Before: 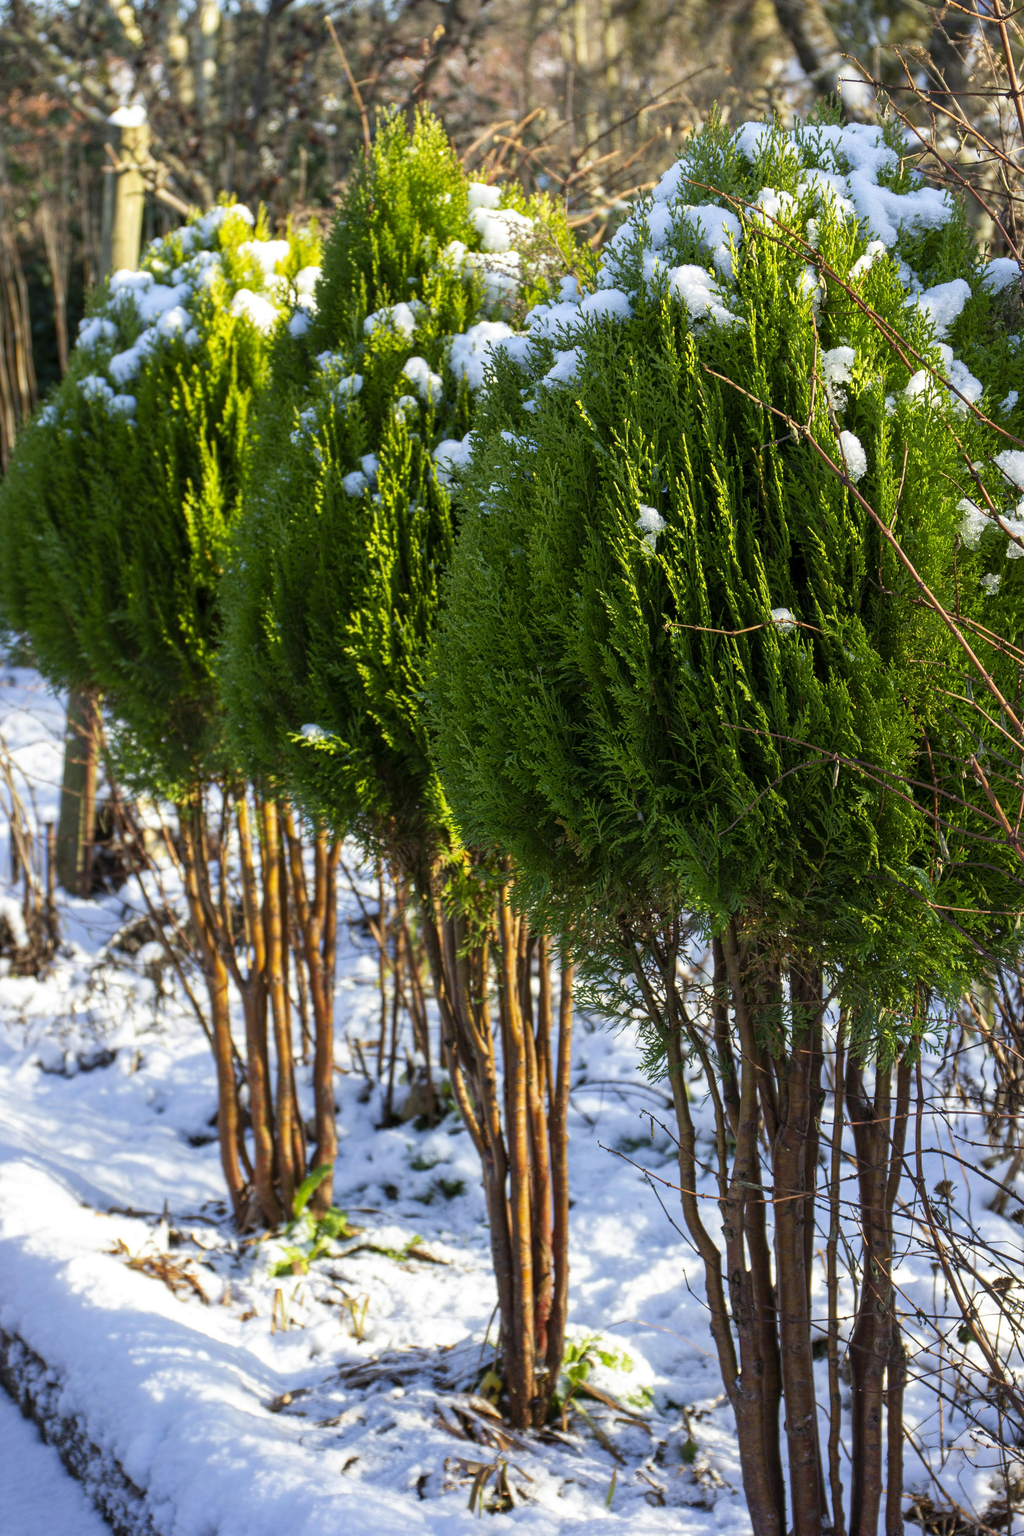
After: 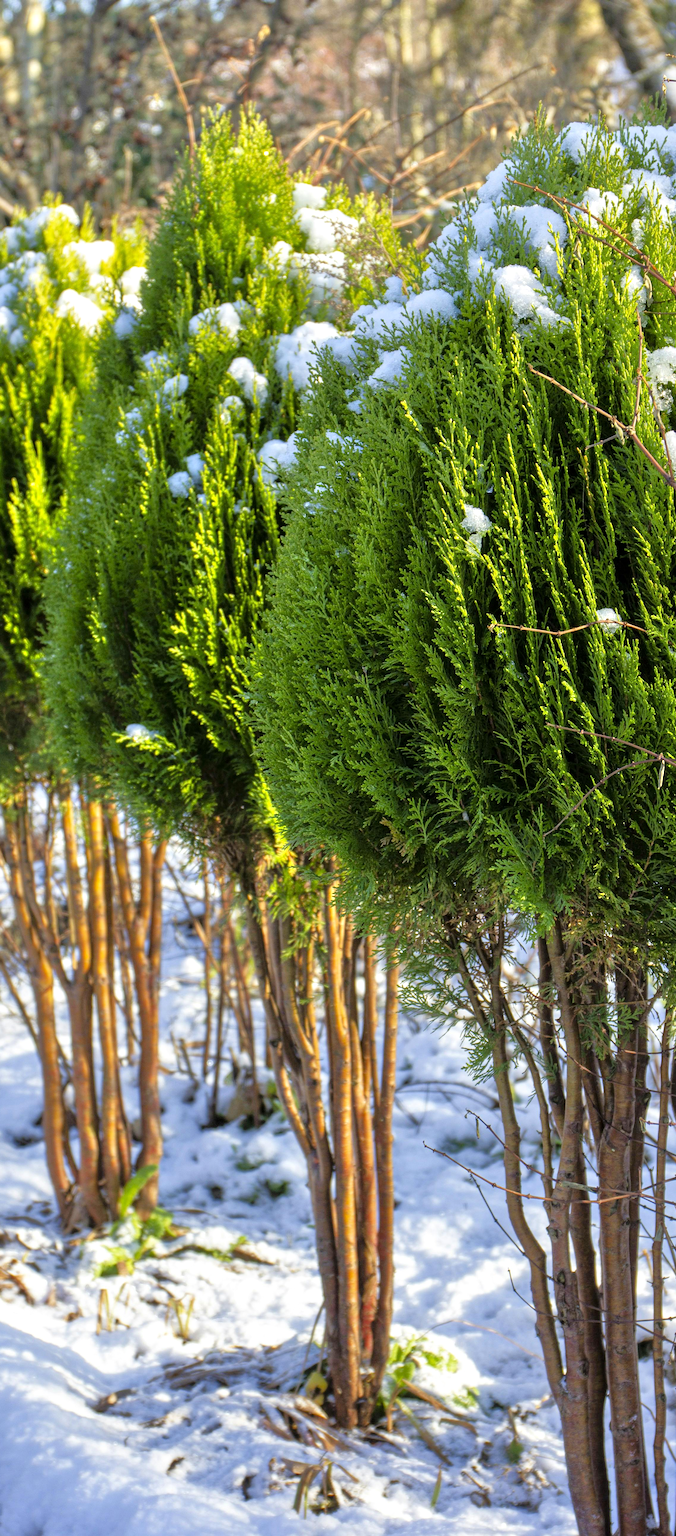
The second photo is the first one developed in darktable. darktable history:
tone equalizer: -7 EV 0.162 EV, -6 EV 0.597 EV, -5 EV 1.14 EV, -4 EV 1.37 EV, -3 EV 1.18 EV, -2 EV 0.6 EV, -1 EV 0.148 EV, mask exposure compensation -0.502 EV
crop: left 17.129%, right 16.802%
